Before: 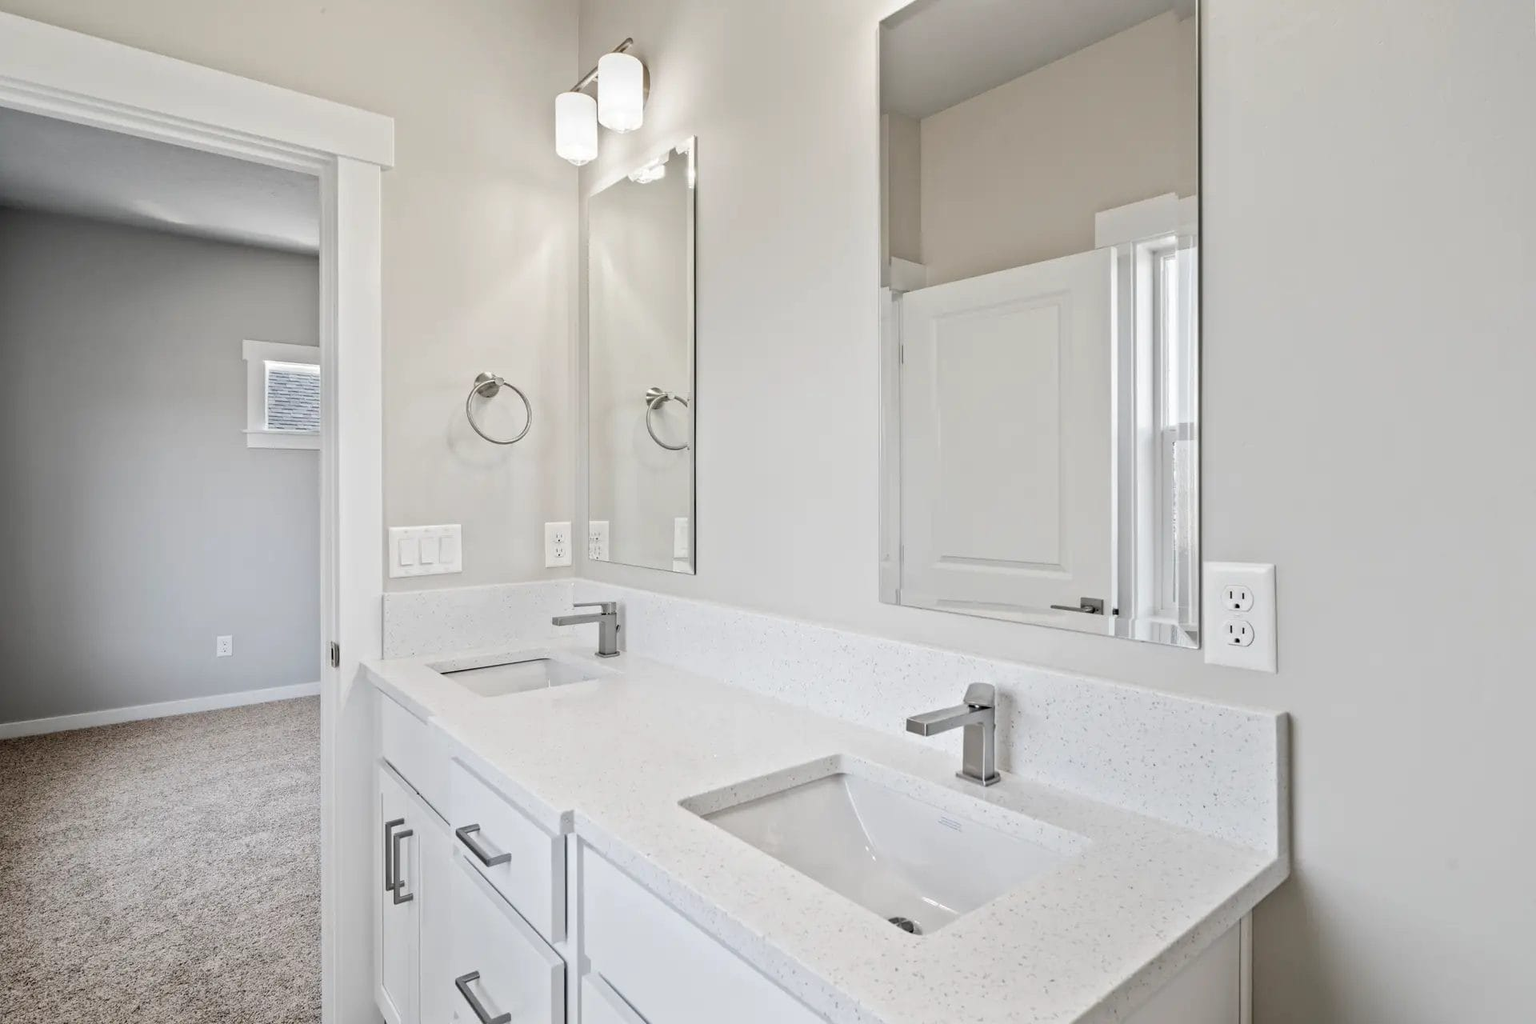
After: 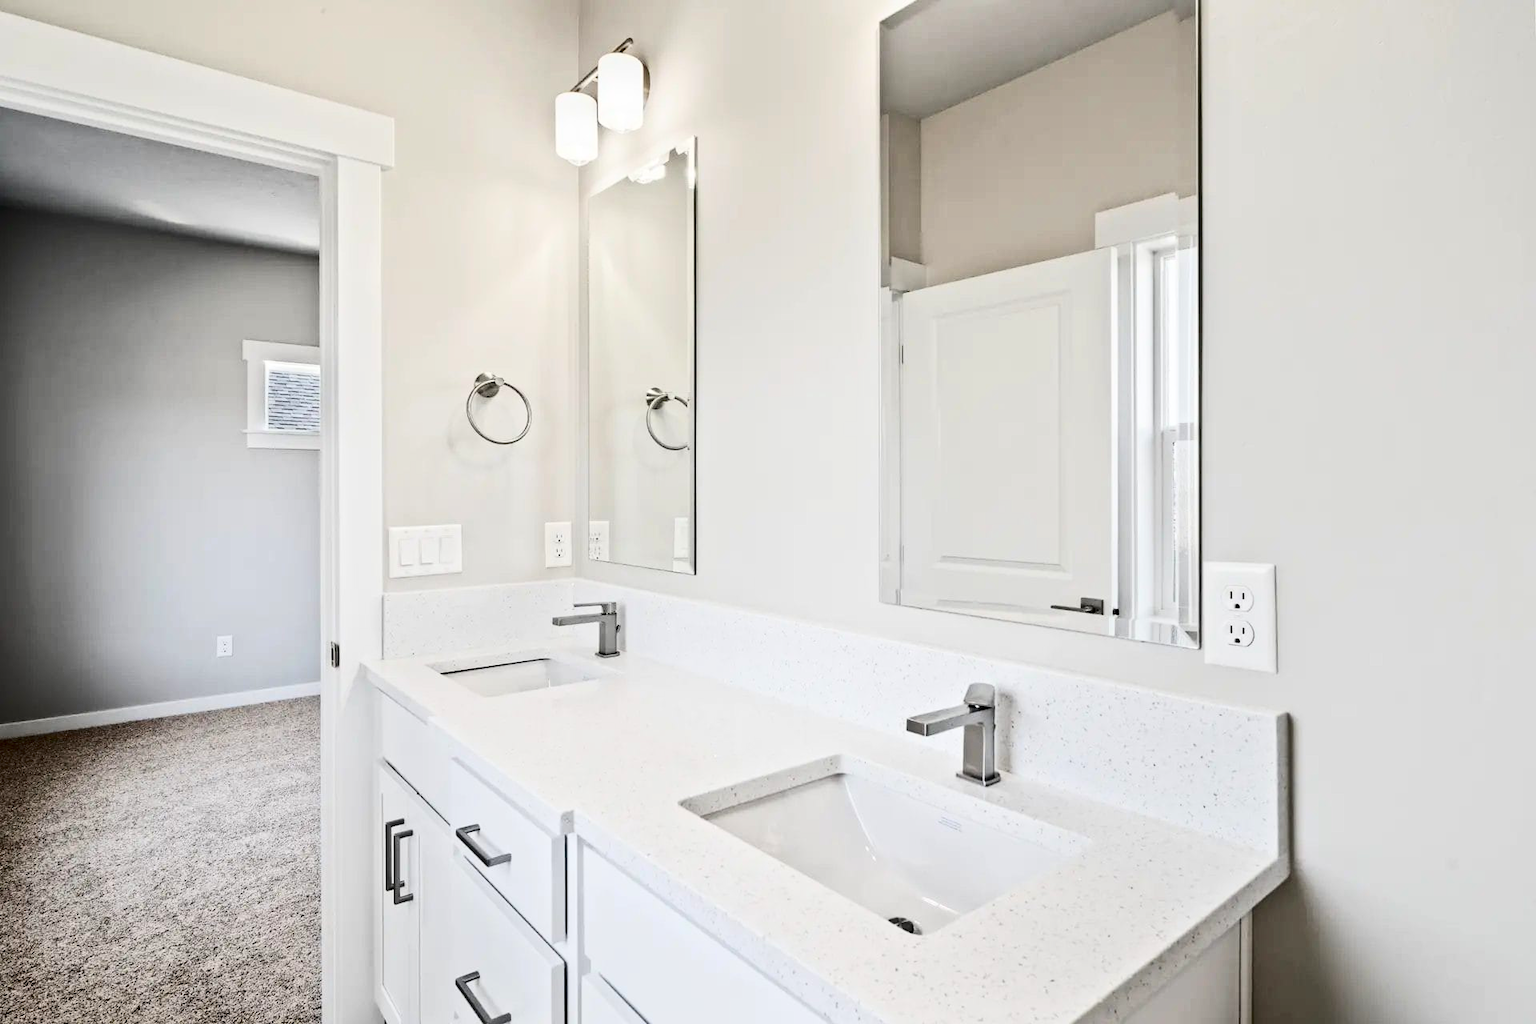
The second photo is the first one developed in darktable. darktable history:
contrast brightness saturation: contrast 0.34, brightness -0.073, saturation 0.17
